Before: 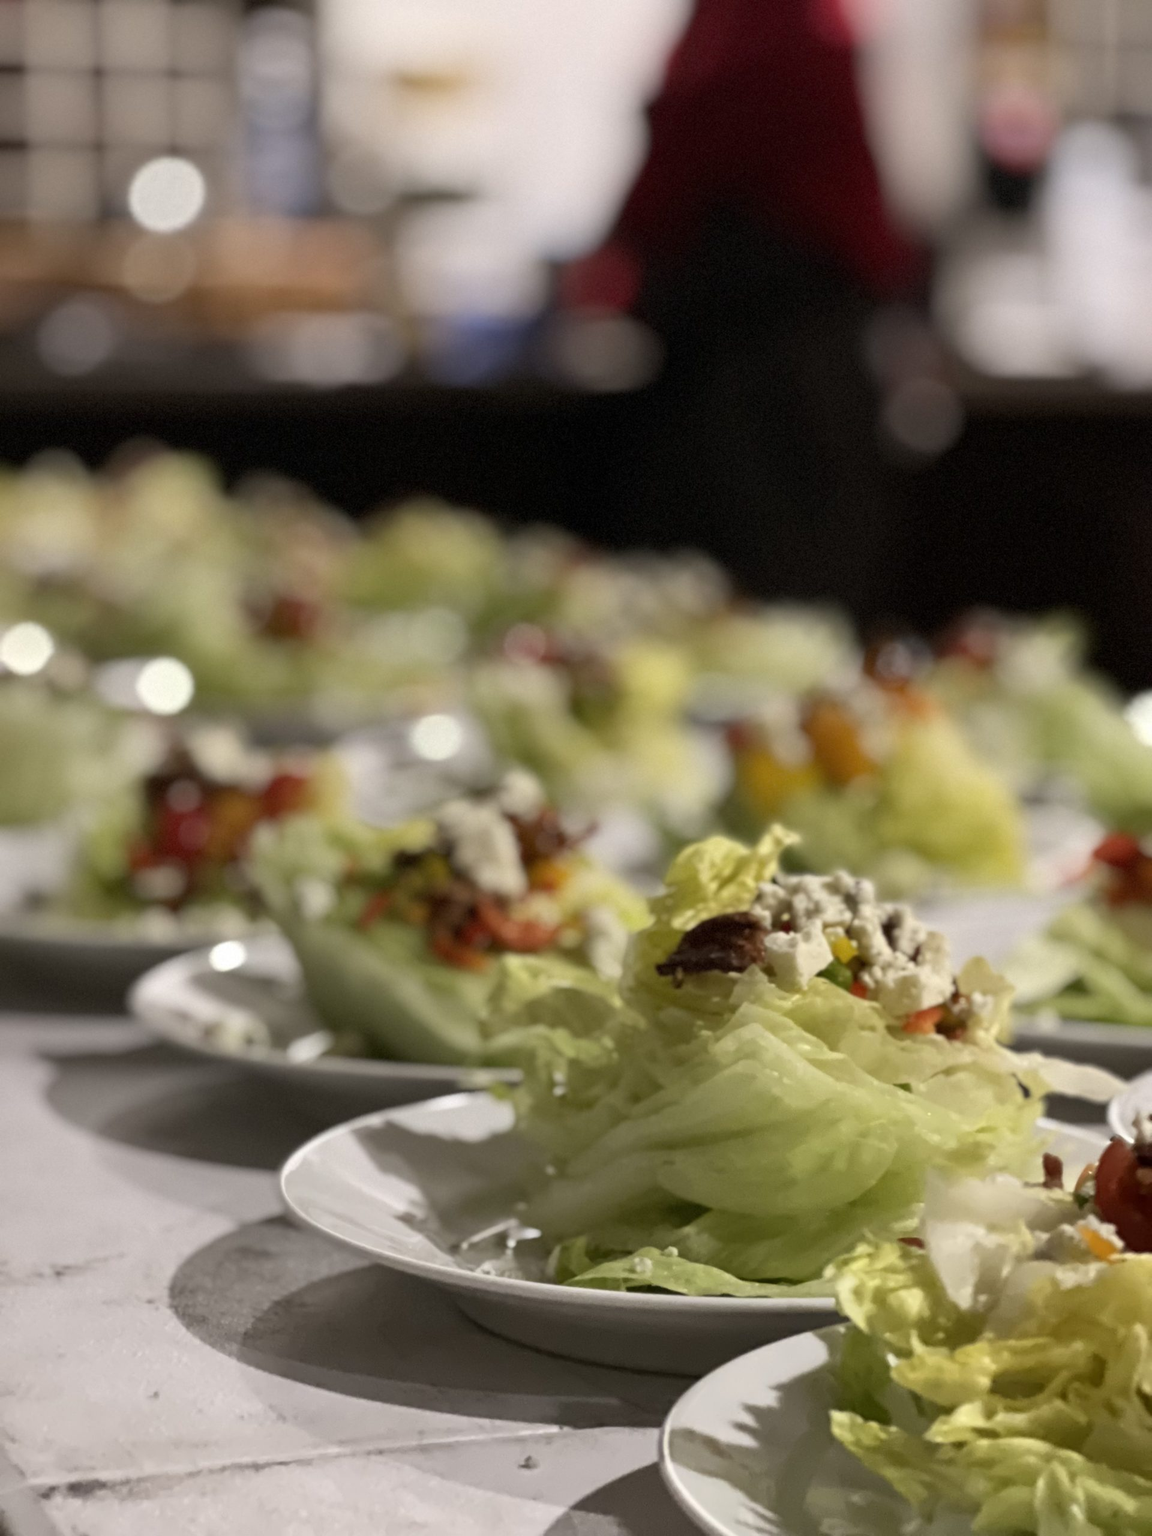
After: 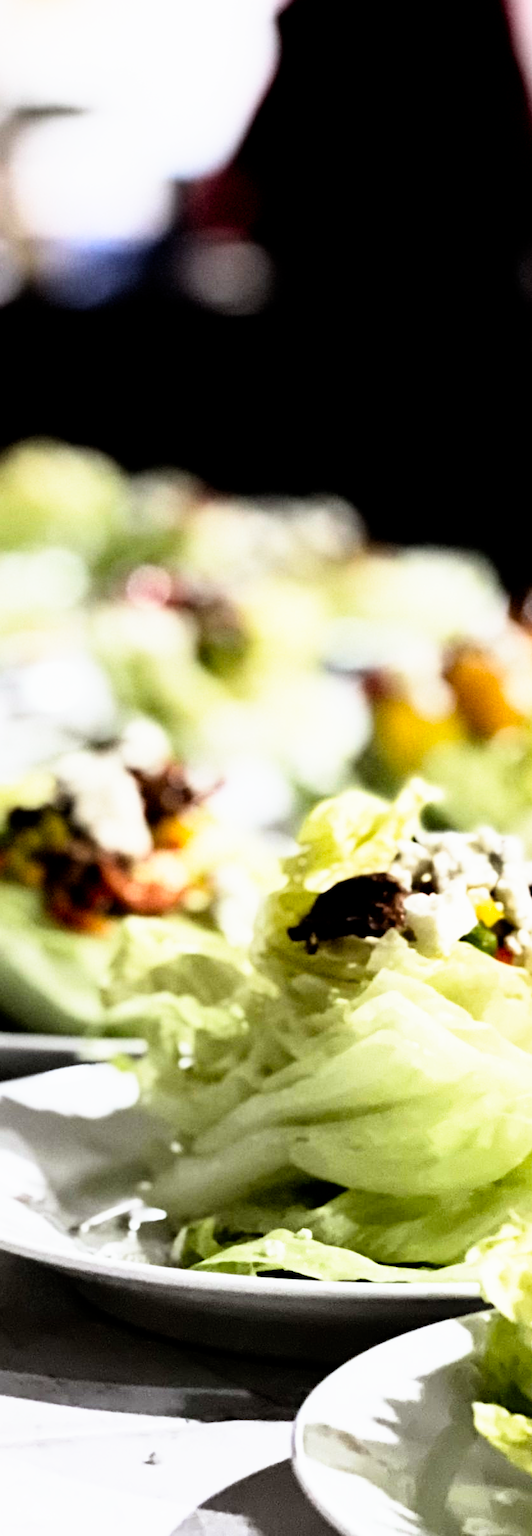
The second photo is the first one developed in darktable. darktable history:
color calibration: illuminant custom, x 0.368, y 0.373, temperature 4330.32 K
crop: left 33.452%, top 6.025%, right 23.155%
rgb curve: curves: ch0 [(0, 0) (0.21, 0.15) (0.24, 0.21) (0.5, 0.75) (0.75, 0.96) (0.89, 0.99) (1, 1)]; ch1 [(0, 0.02) (0.21, 0.13) (0.25, 0.2) (0.5, 0.67) (0.75, 0.9) (0.89, 0.97) (1, 1)]; ch2 [(0, 0.02) (0.21, 0.13) (0.25, 0.2) (0.5, 0.67) (0.75, 0.9) (0.89, 0.97) (1, 1)], compensate middle gray true
filmic rgb: black relative exposure -8.7 EV, white relative exposure 2.7 EV, threshold 3 EV, target black luminance 0%, hardness 6.25, latitude 75%, contrast 1.325, highlights saturation mix -5%, preserve chrominance no, color science v5 (2021), iterations of high-quality reconstruction 0, enable highlight reconstruction true
